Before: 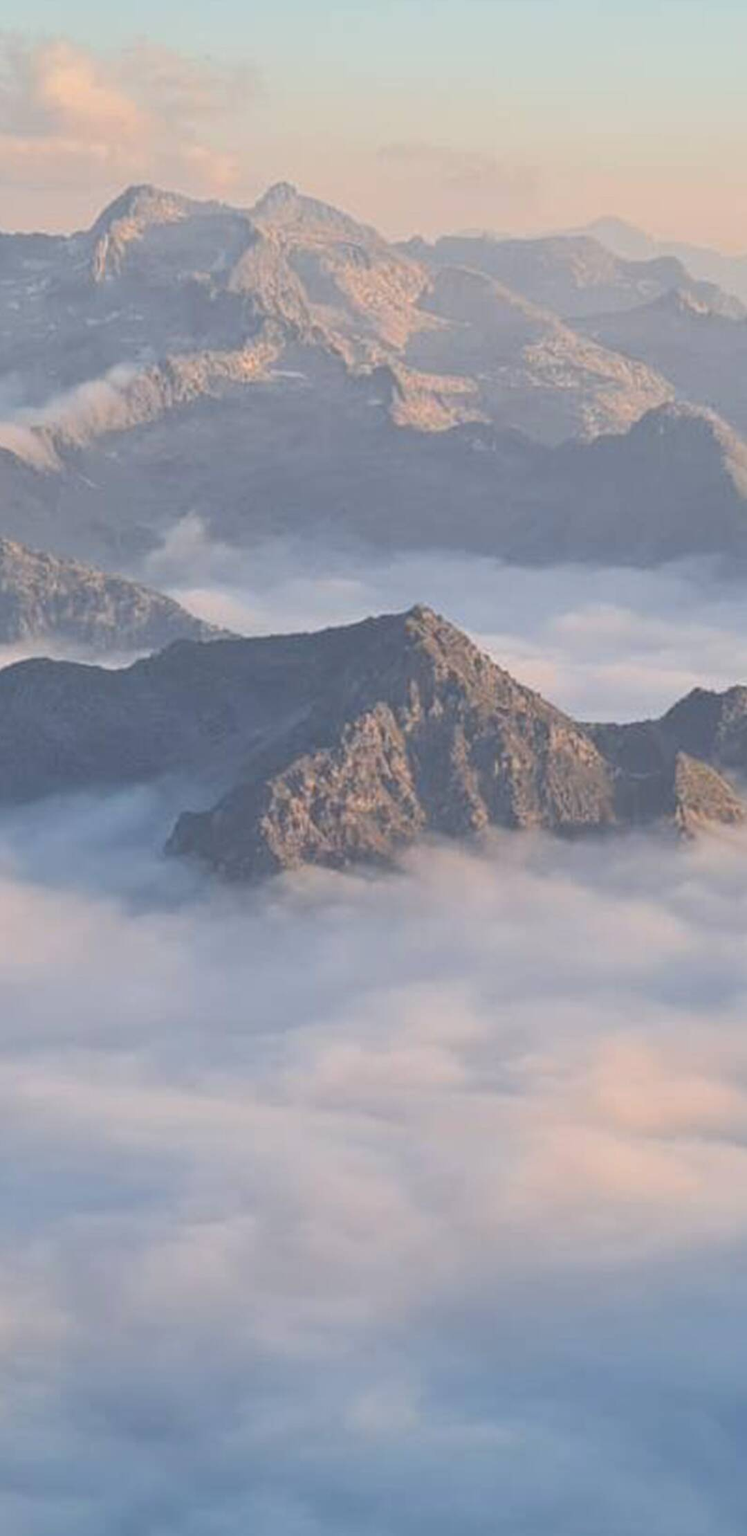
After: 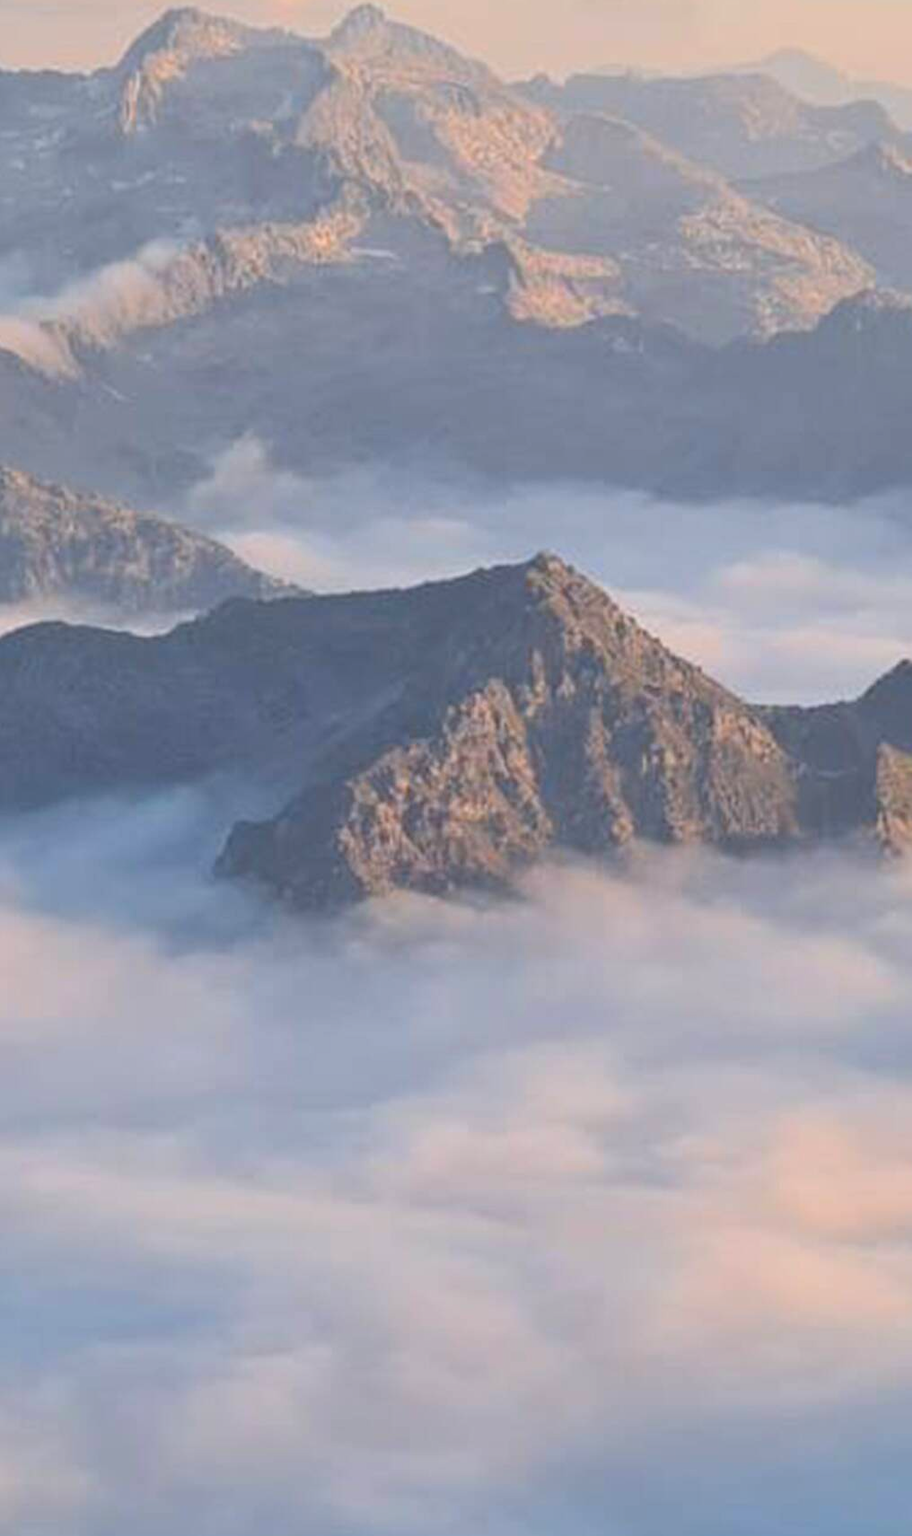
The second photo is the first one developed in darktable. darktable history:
crop and rotate: angle 0.03°, top 11.643%, right 5.651%, bottom 11.189%
contrast brightness saturation: contrast 0.08, saturation 0.2
